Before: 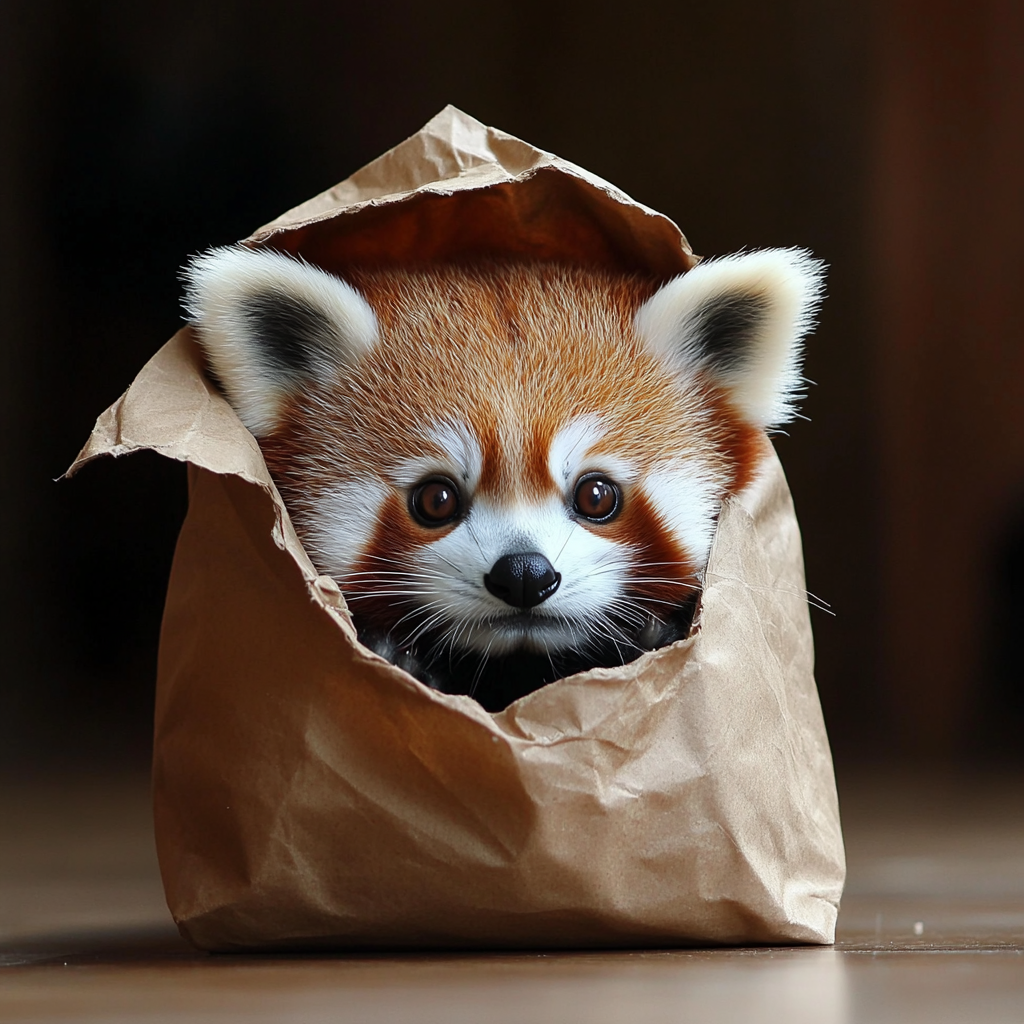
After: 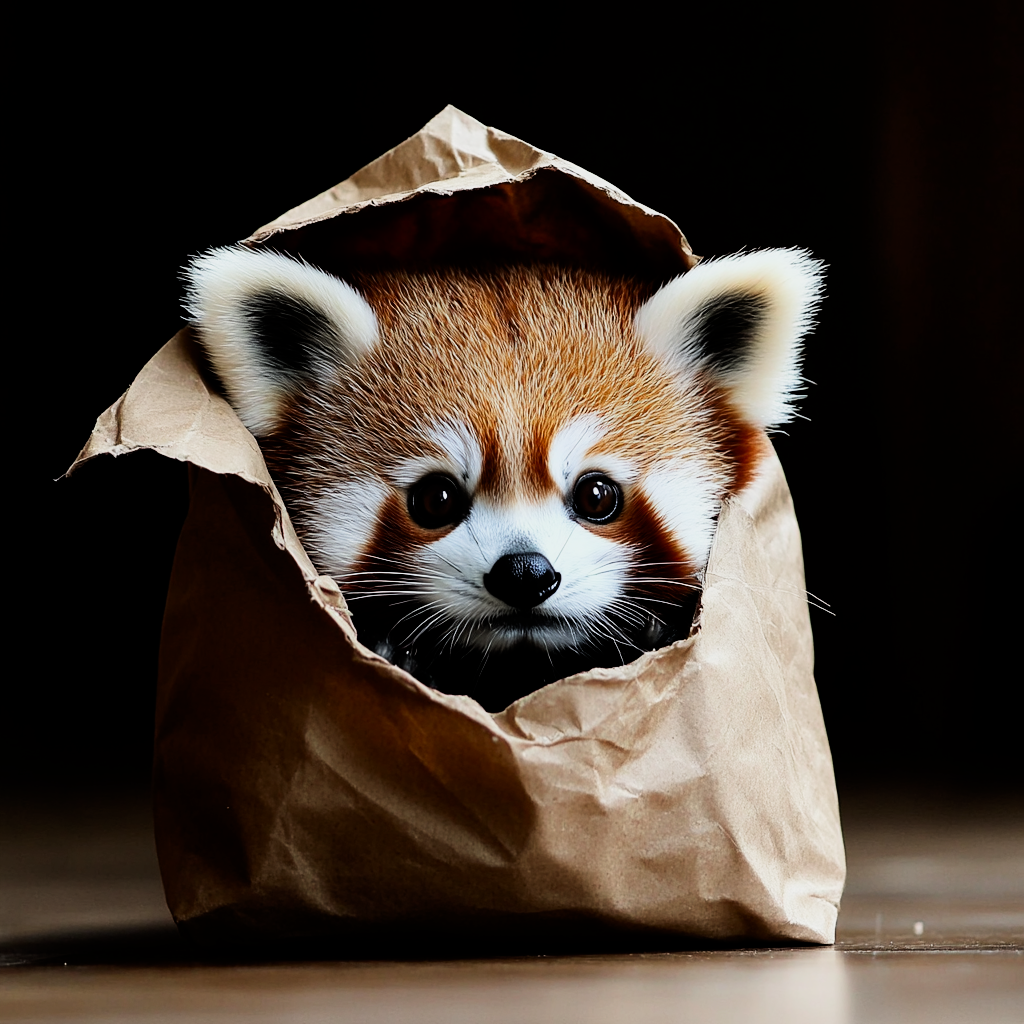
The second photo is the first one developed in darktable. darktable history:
filmic rgb: black relative exposure -5.14 EV, white relative exposure 3.5 EV, hardness 3.16, contrast 1.51, highlights saturation mix -49.09%
contrast brightness saturation: contrast 0.08, saturation 0.196
